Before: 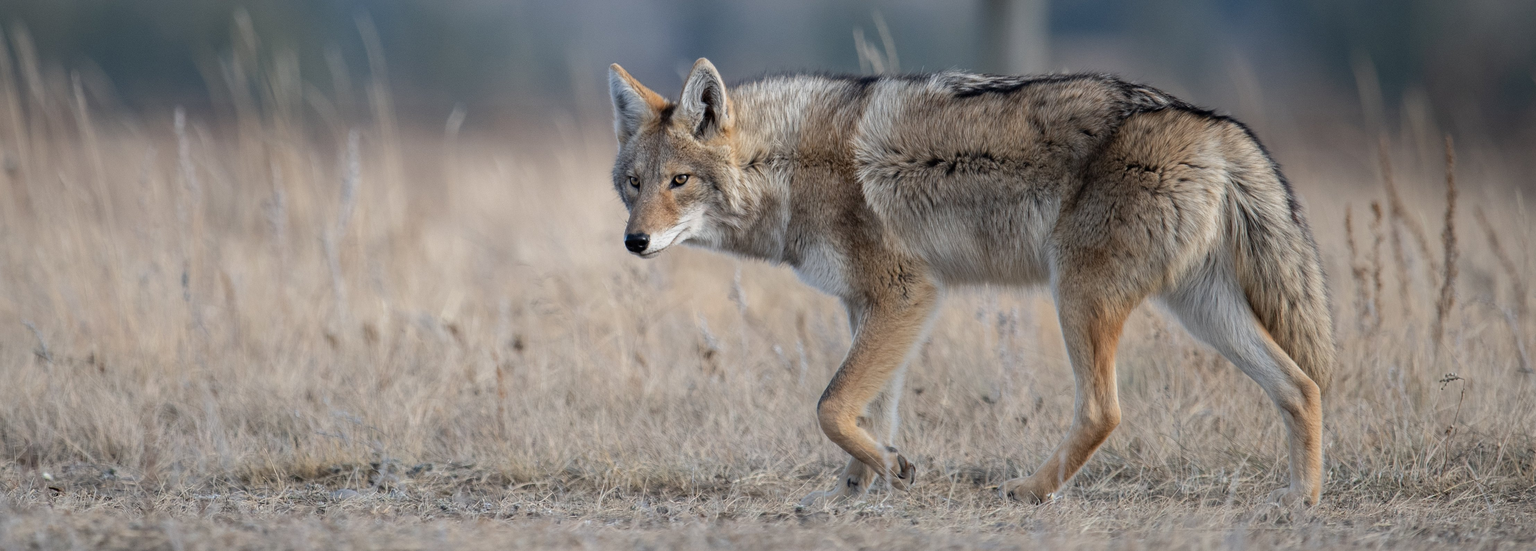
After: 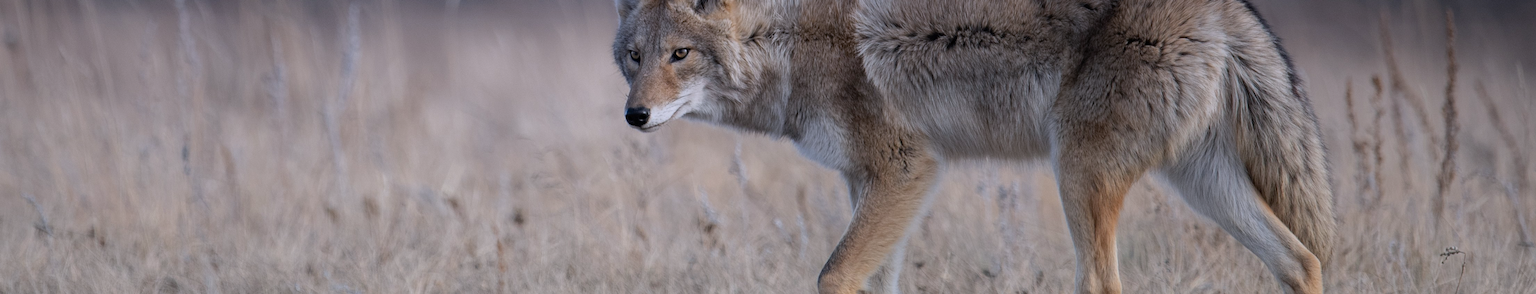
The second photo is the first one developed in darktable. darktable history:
graduated density: hue 238.83°, saturation 50%
crop and rotate: top 23.043%, bottom 23.437%
